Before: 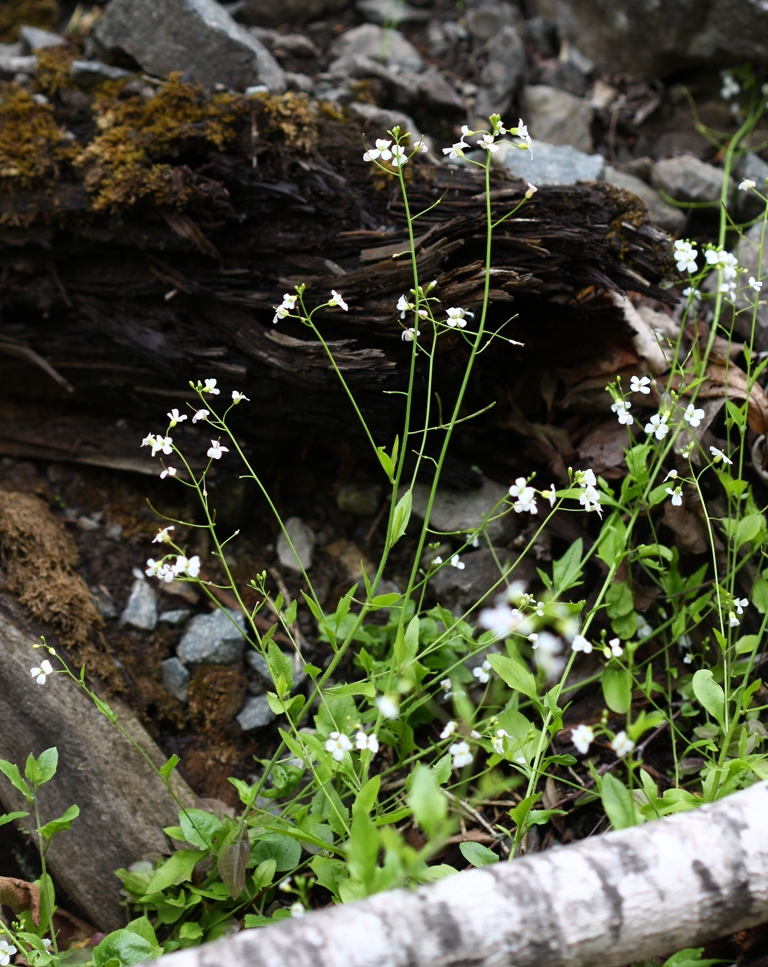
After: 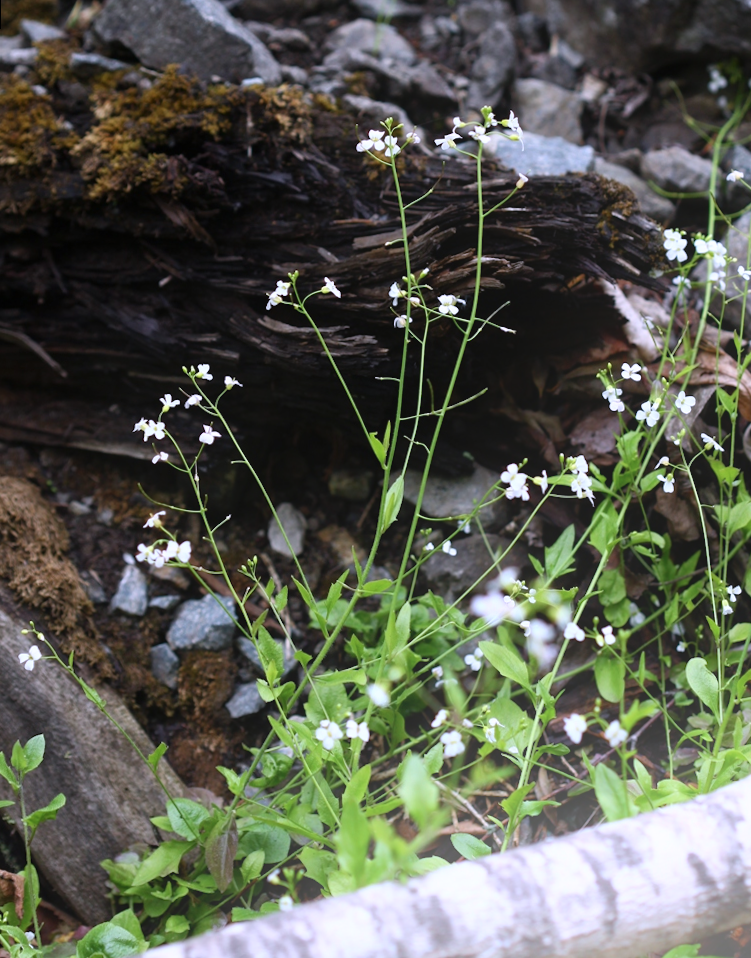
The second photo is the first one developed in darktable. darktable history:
rotate and perspective: rotation 0.226°, lens shift (vertical) -0.042, crop left 0.023, crop right 0.982, crop top 0.006, crop bottom 0.994
bloom: on, module defaults
color calibration: illuminant as shot in camera, x 0.363, y 0.385, temperature 4528.04 K
